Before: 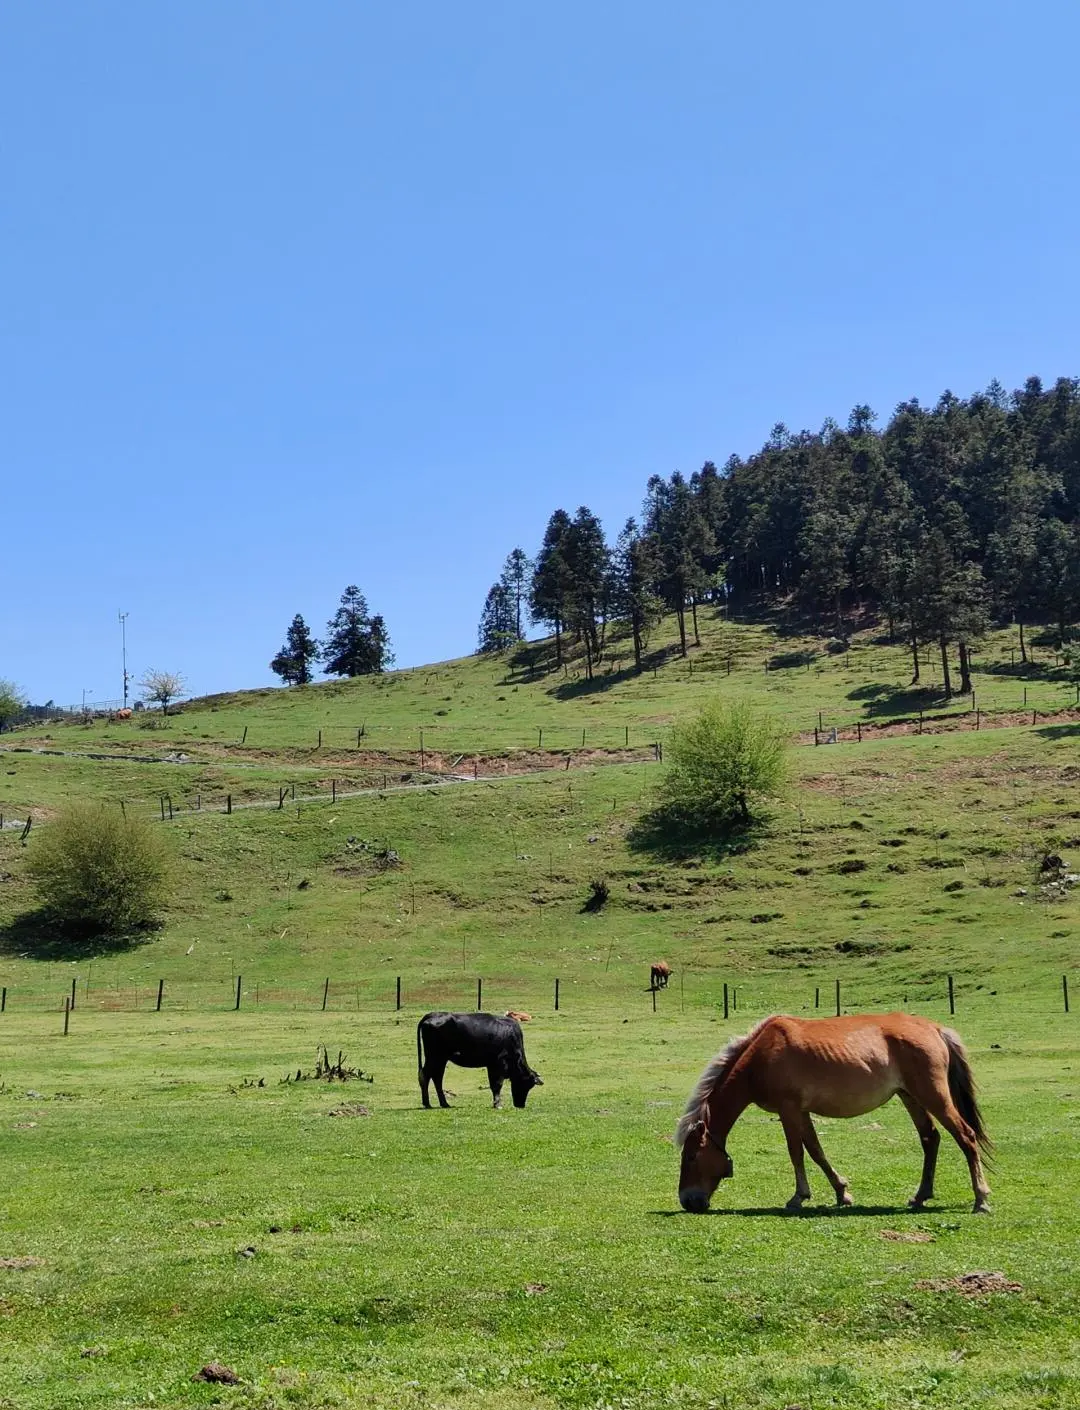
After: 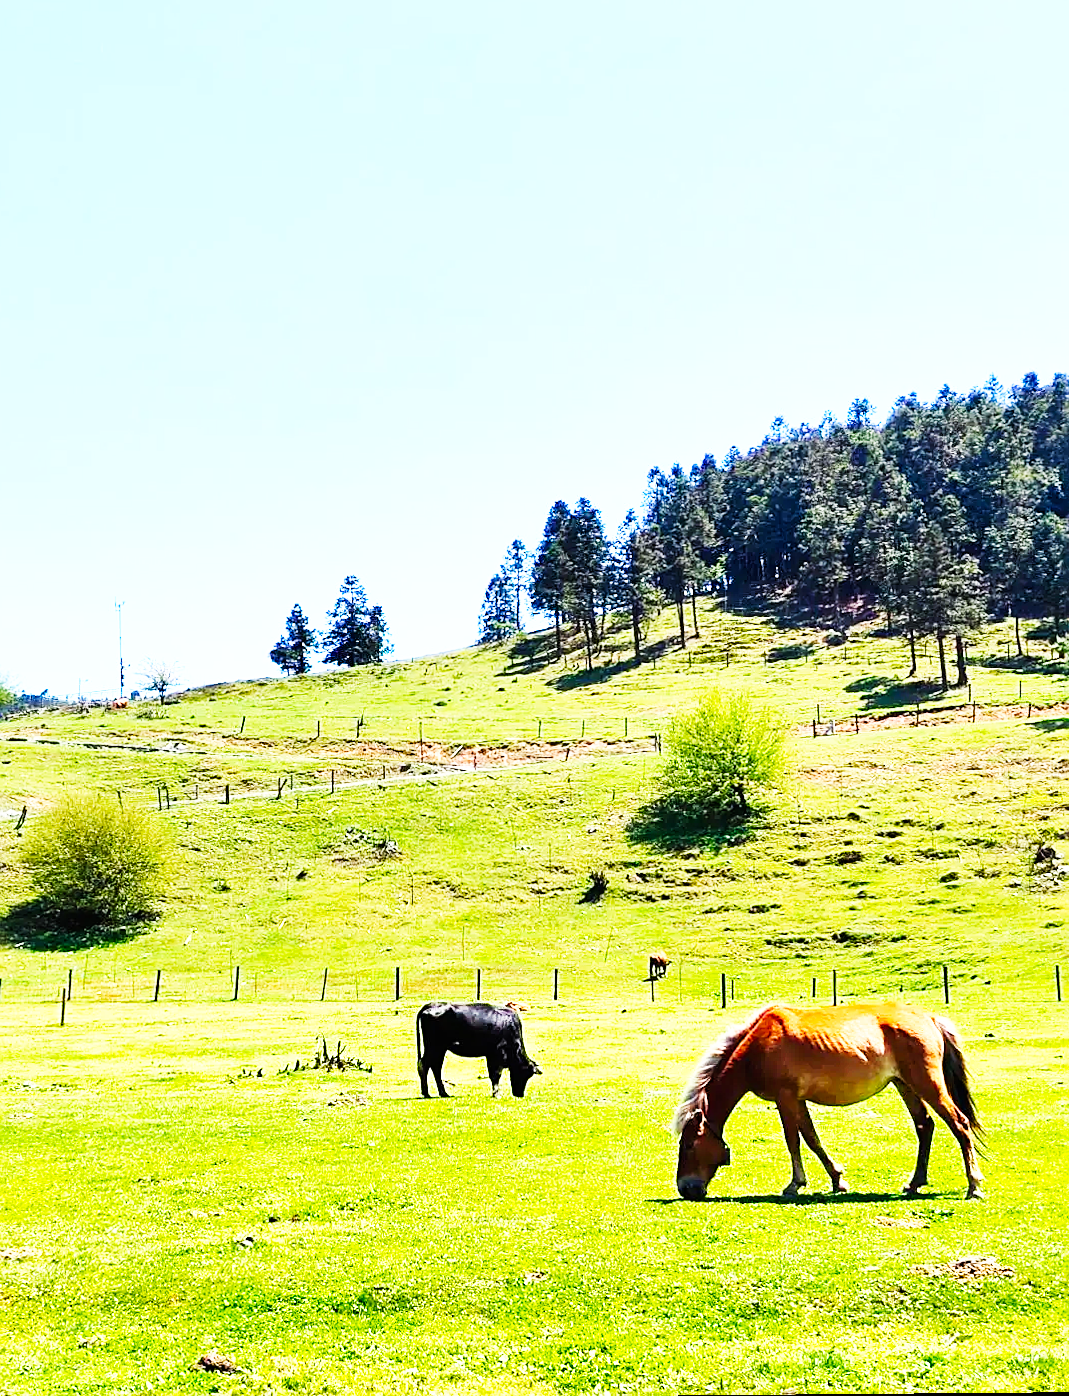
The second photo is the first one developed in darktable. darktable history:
exposure: black level correction 0, exposure 0.9 EV, compensate highlight preservation false
sharpen: on, module defaults
rotate and perspective: rotation 0.174°, lens shift (vertical) 0.013, lens shift (horizontal) 0.019, shear 0.001, automatic cropping original format, crop left 0.007, crop right 0.991, crop top 0.016, crop bottom 0.997
base curve: curves: ch0 [(0, 0) (0.007, 0.004) (0.027, 0.03) (0.046, 0.07) (0.207, 0.54) (0.442, 0.872) (0.673, 0.972) (1, 1)], preserve colors none
color balance rgb: perceptual saturation grading › global saturation 25%, global vibrance 20%
